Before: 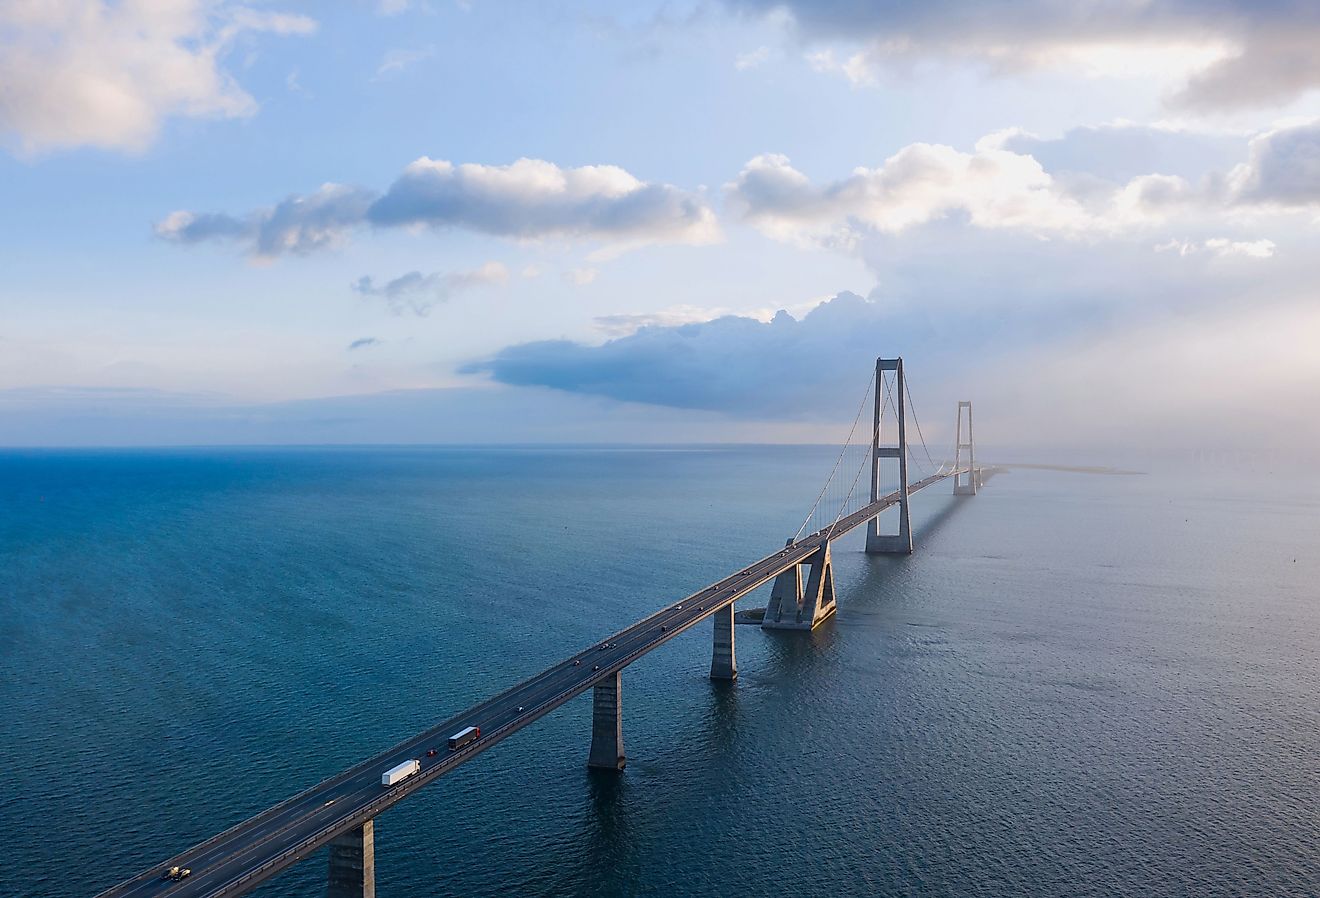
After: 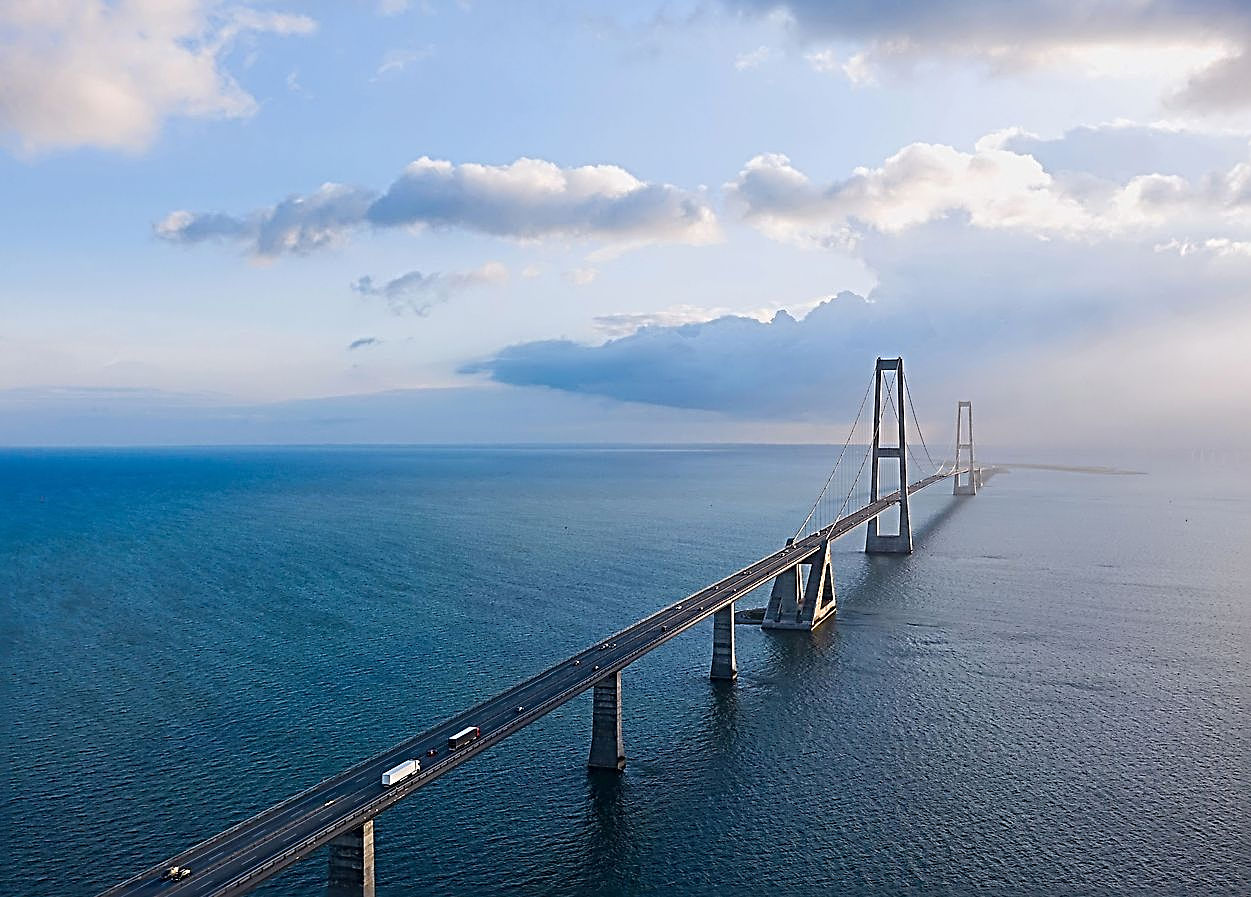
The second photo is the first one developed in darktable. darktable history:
sharpen: radius 3.69, amount 0.928
exposure: compensate exposure bias true, compensate highlight preservation false
crop and rotate: right 5.167%
white balance: emerald 1
